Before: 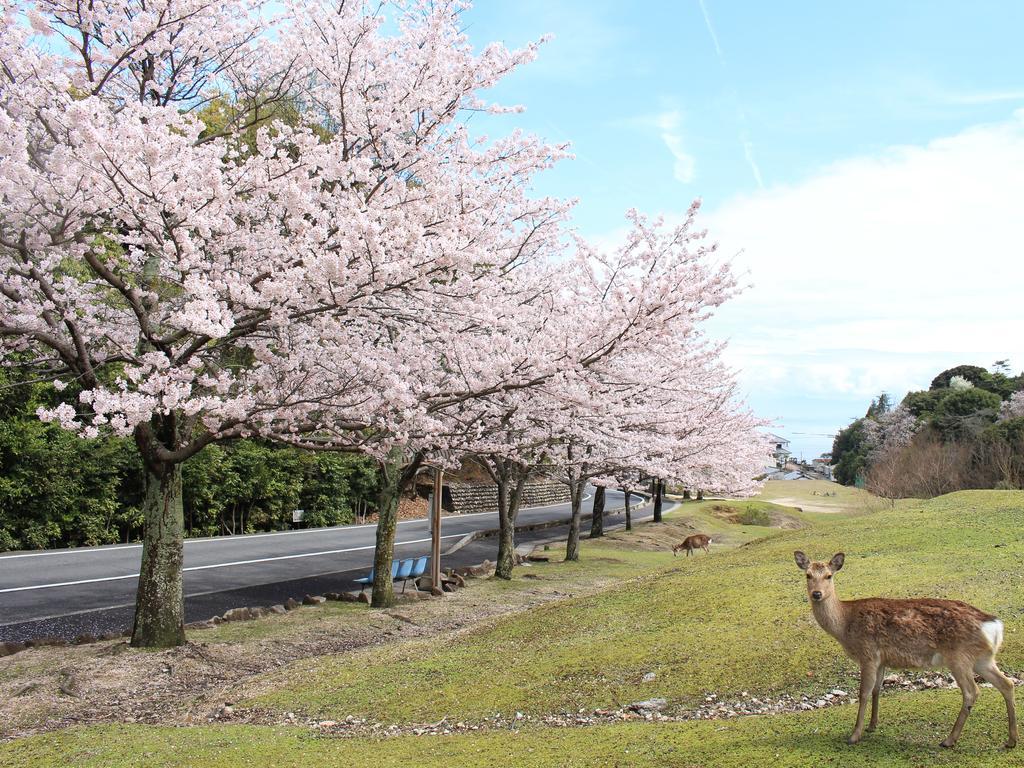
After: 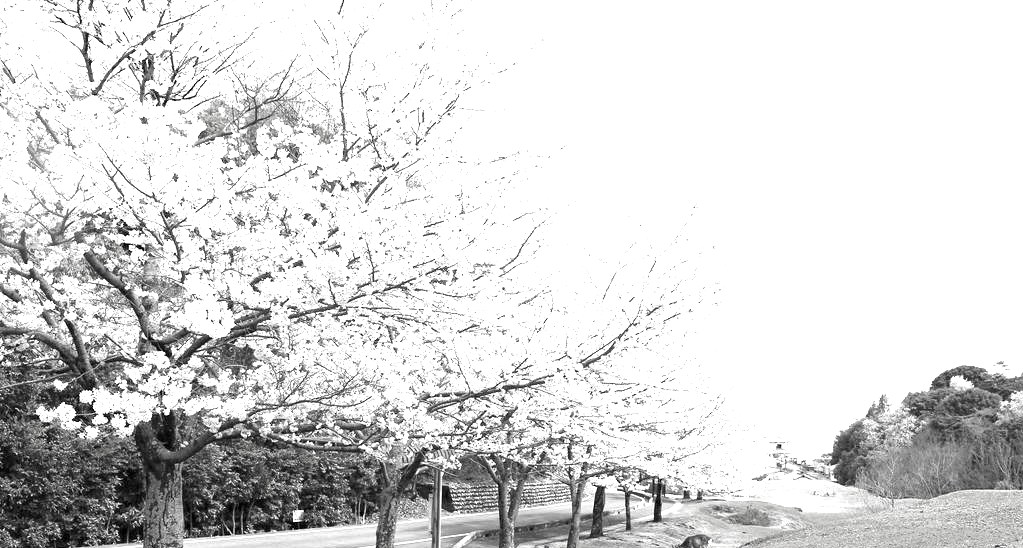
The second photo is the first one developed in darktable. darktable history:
color correction: highlights b* -0.005, saturation 0.843
color balance rgb: global offset › chroma 0.1%, global offset › hue 252.06°, perceptual saturation grading › global saturation 74.827%, perceptual saturation grading › shadows -30.767%, saturation formula JzAzBz (2021)
contrast brightness saturation: saturation -0.994
exposure: black level correction 0, exposure 1.404 EV, compensate highlight preservation false
crop: bottom 28.63%
